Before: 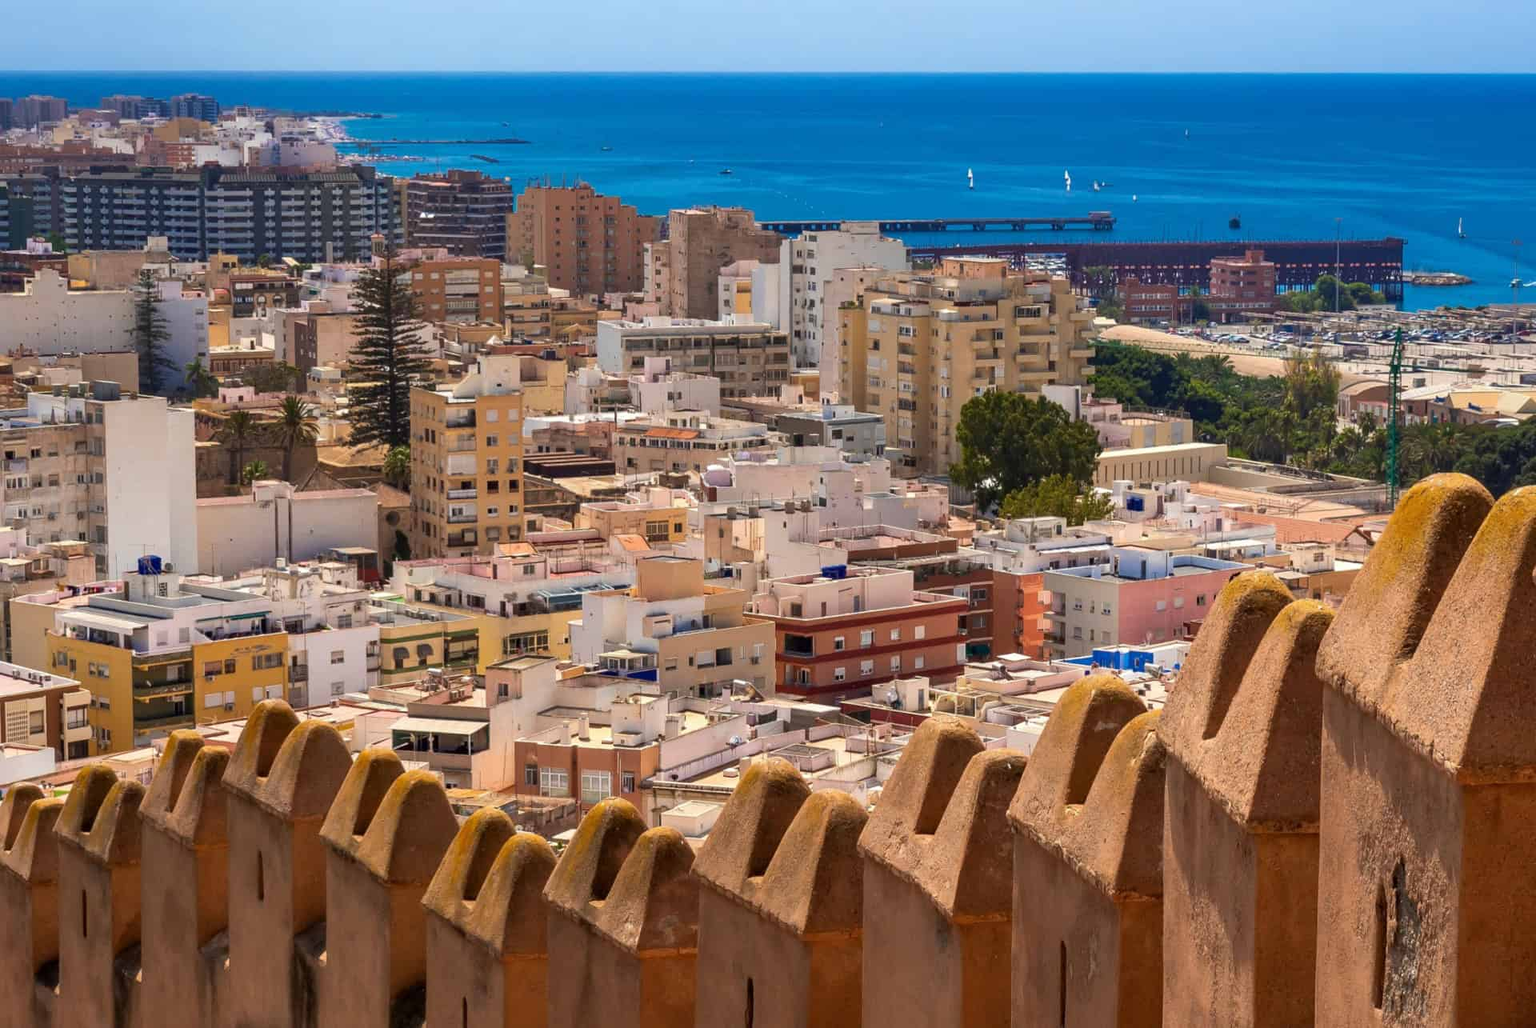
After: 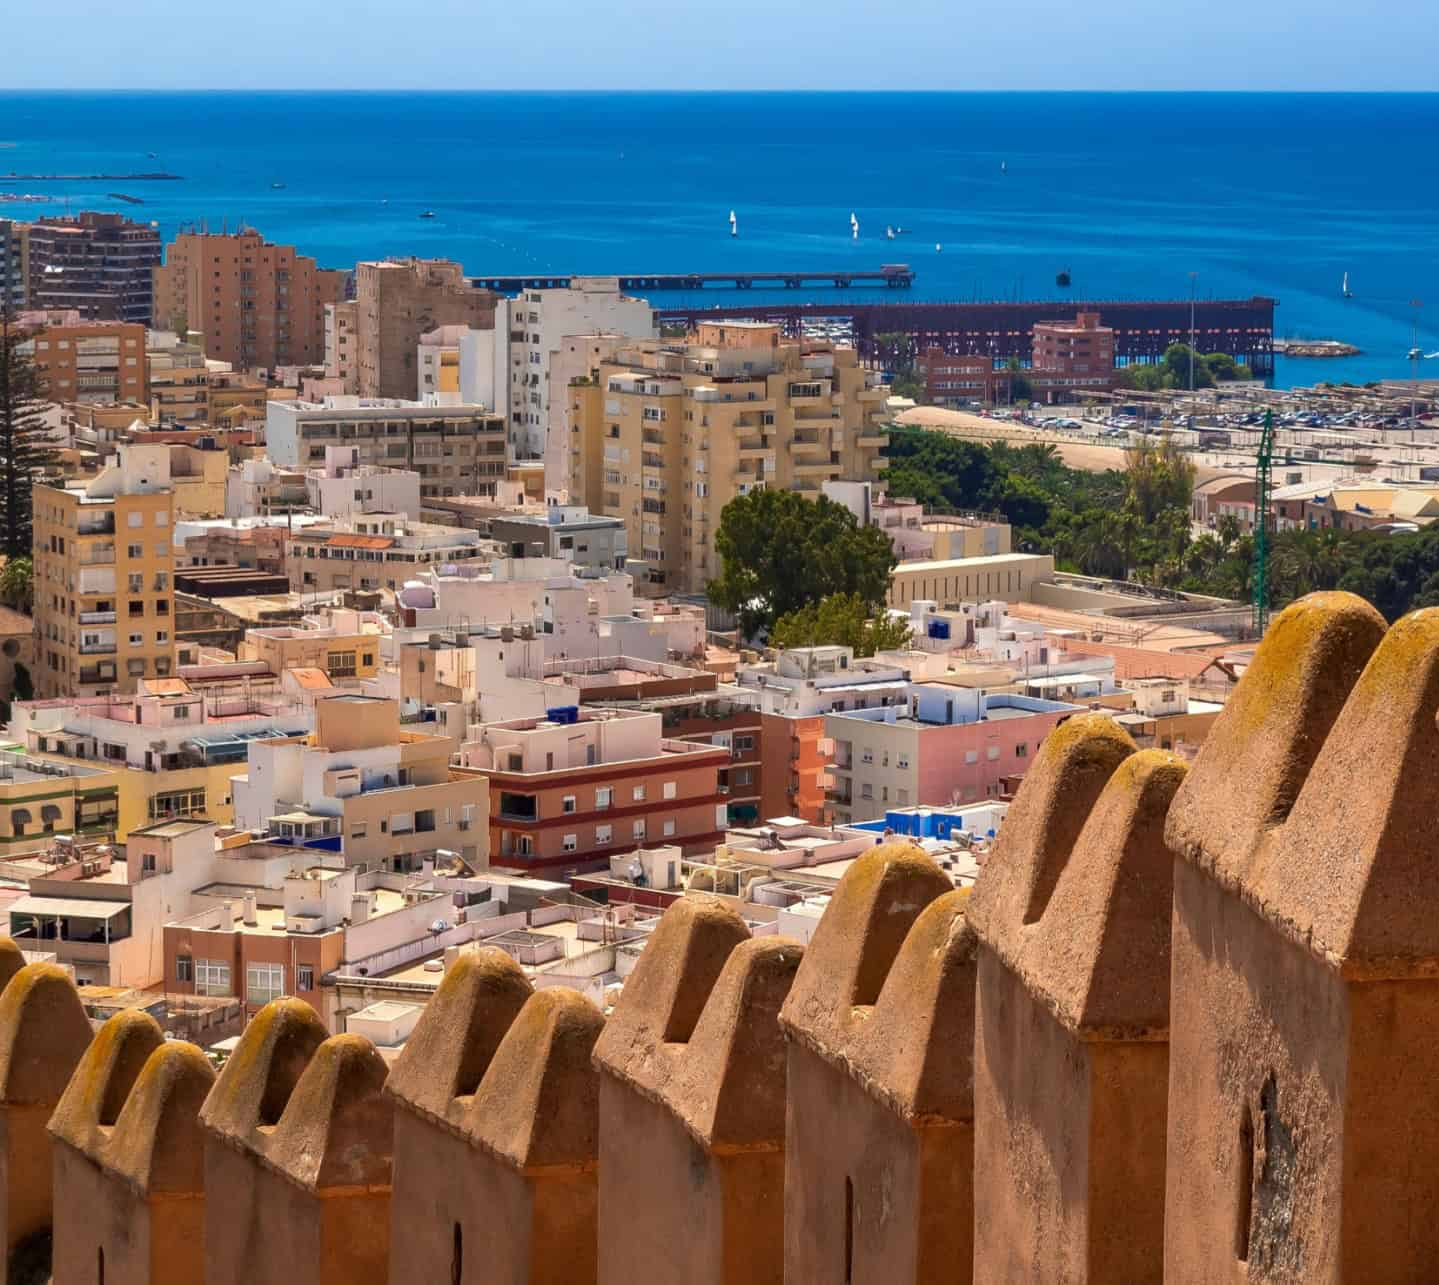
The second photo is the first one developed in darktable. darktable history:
crop and rotate: left 25.033%
